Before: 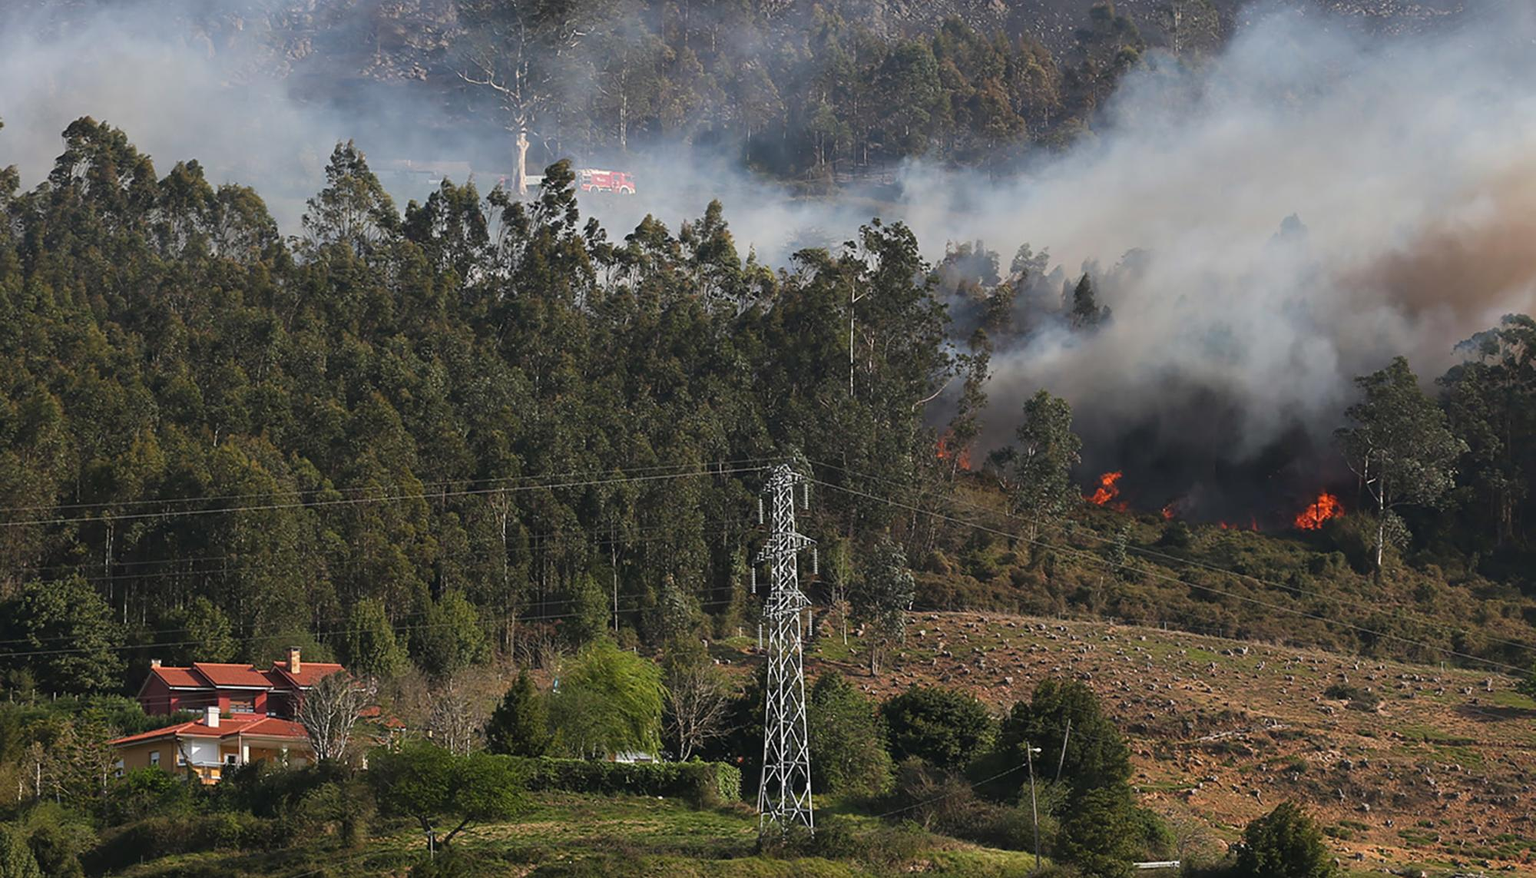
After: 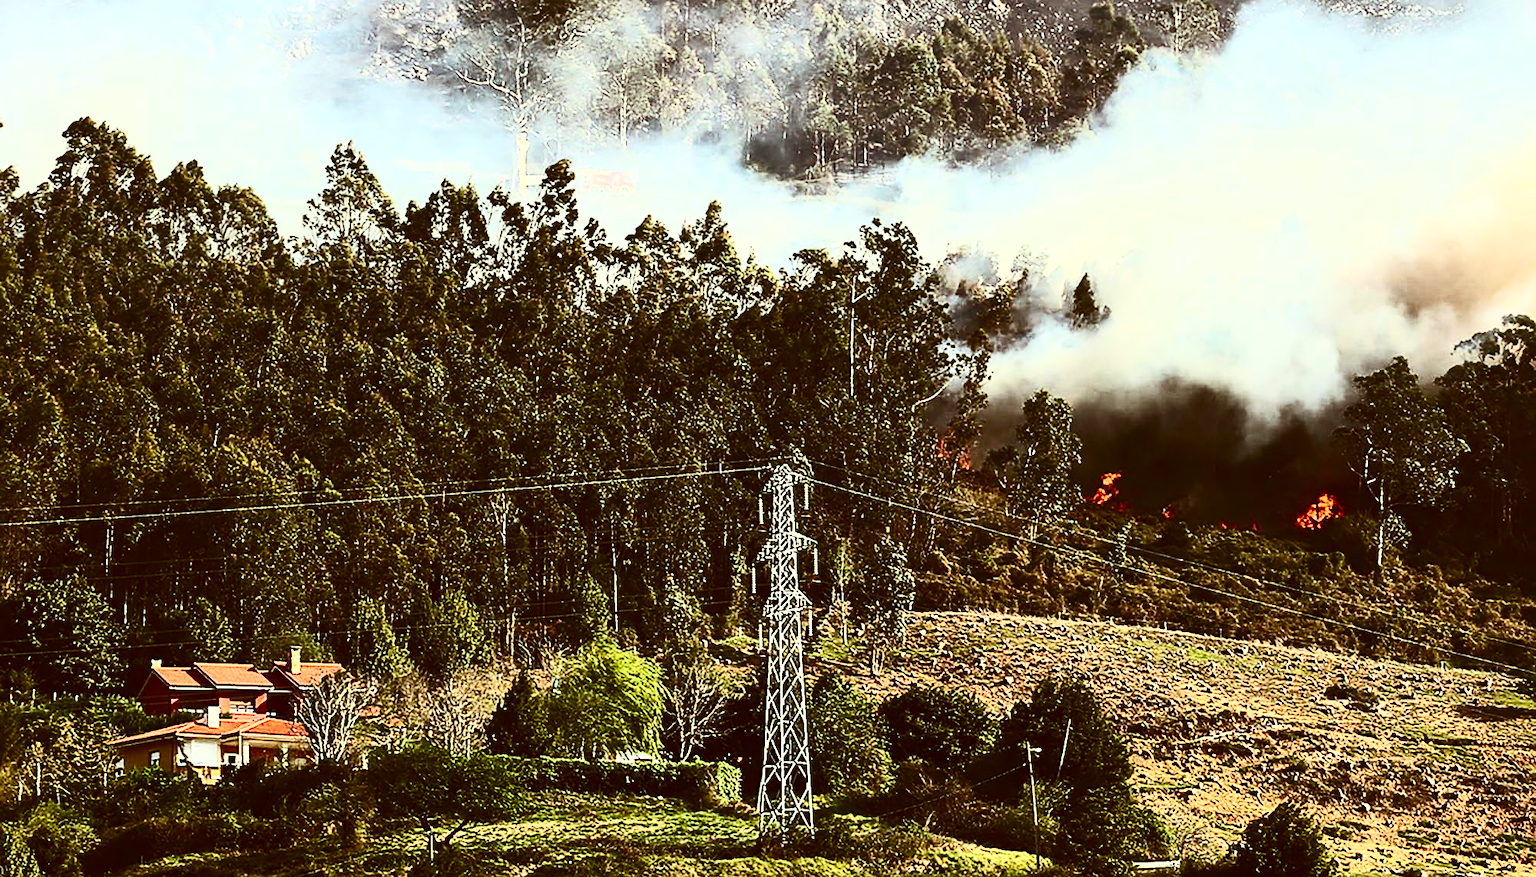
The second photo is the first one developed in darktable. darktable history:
sharpen: on, module defaults
color correction: highlights a* -6.29, highlights b* 9.43, shadows a* 10.87, shadows b* 23.28
color balance rgb: highlights gain › chroma 0.254%, highlights gain › hue 330.65°, perceptual saturation grading › global saturation 20%, perceptual saturation grading › highlights -50.539%, perceptual saturation grading › shadows 31.176%, perceptual brilliance grading › global brilliance 29.775%
contrast brightness saturation: contrast 0.94, brightness 0.199
